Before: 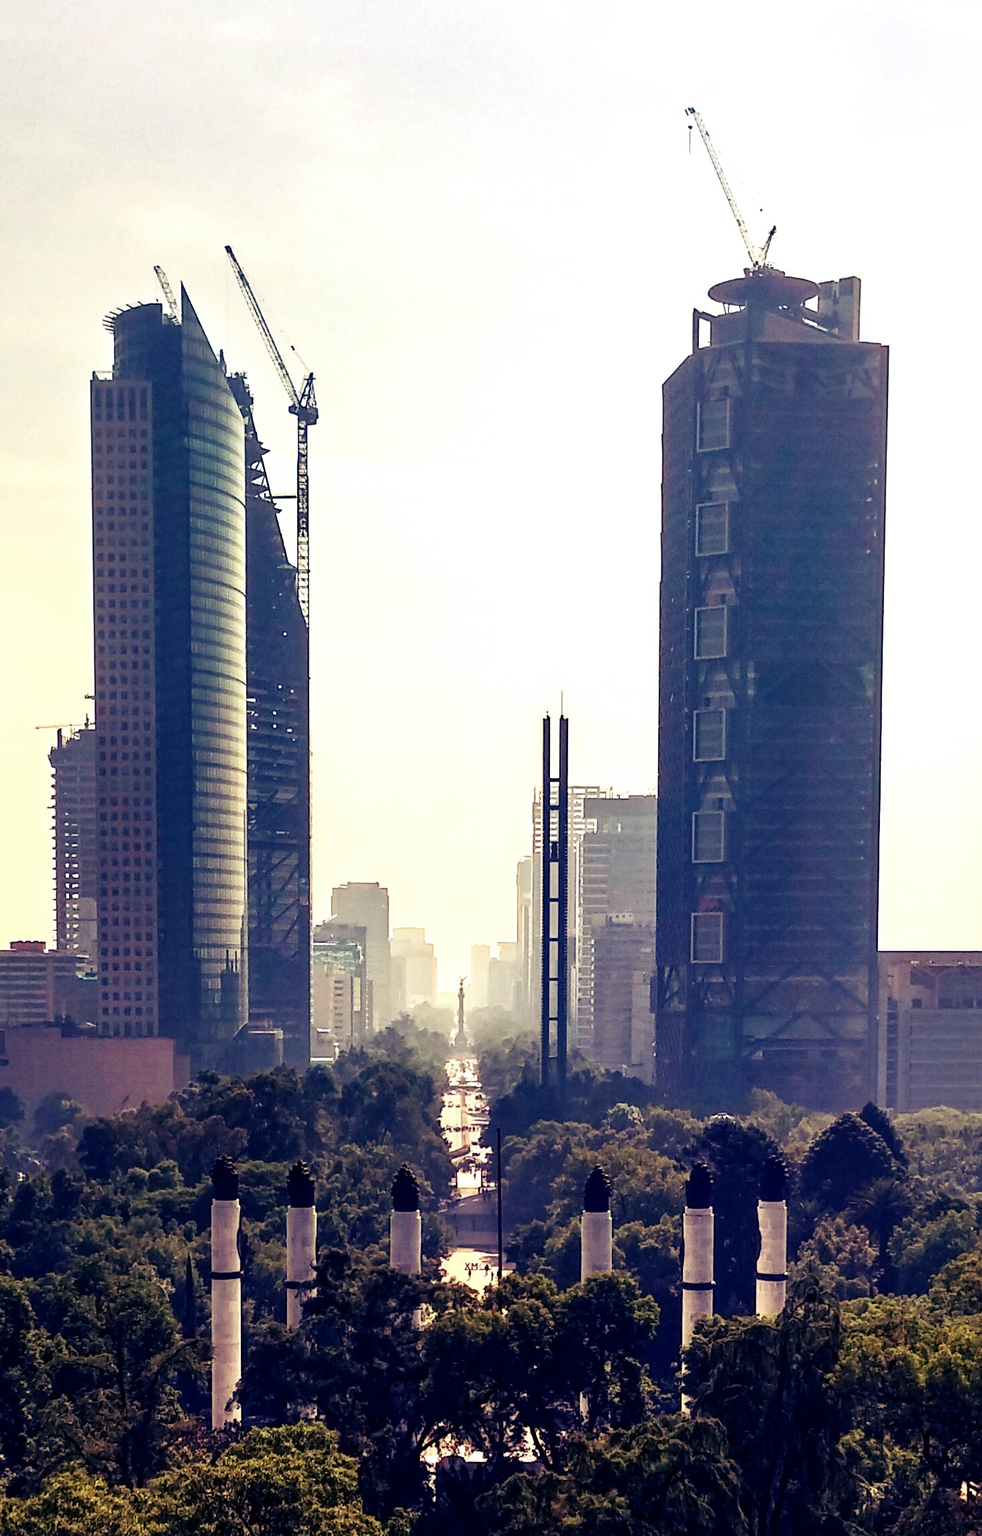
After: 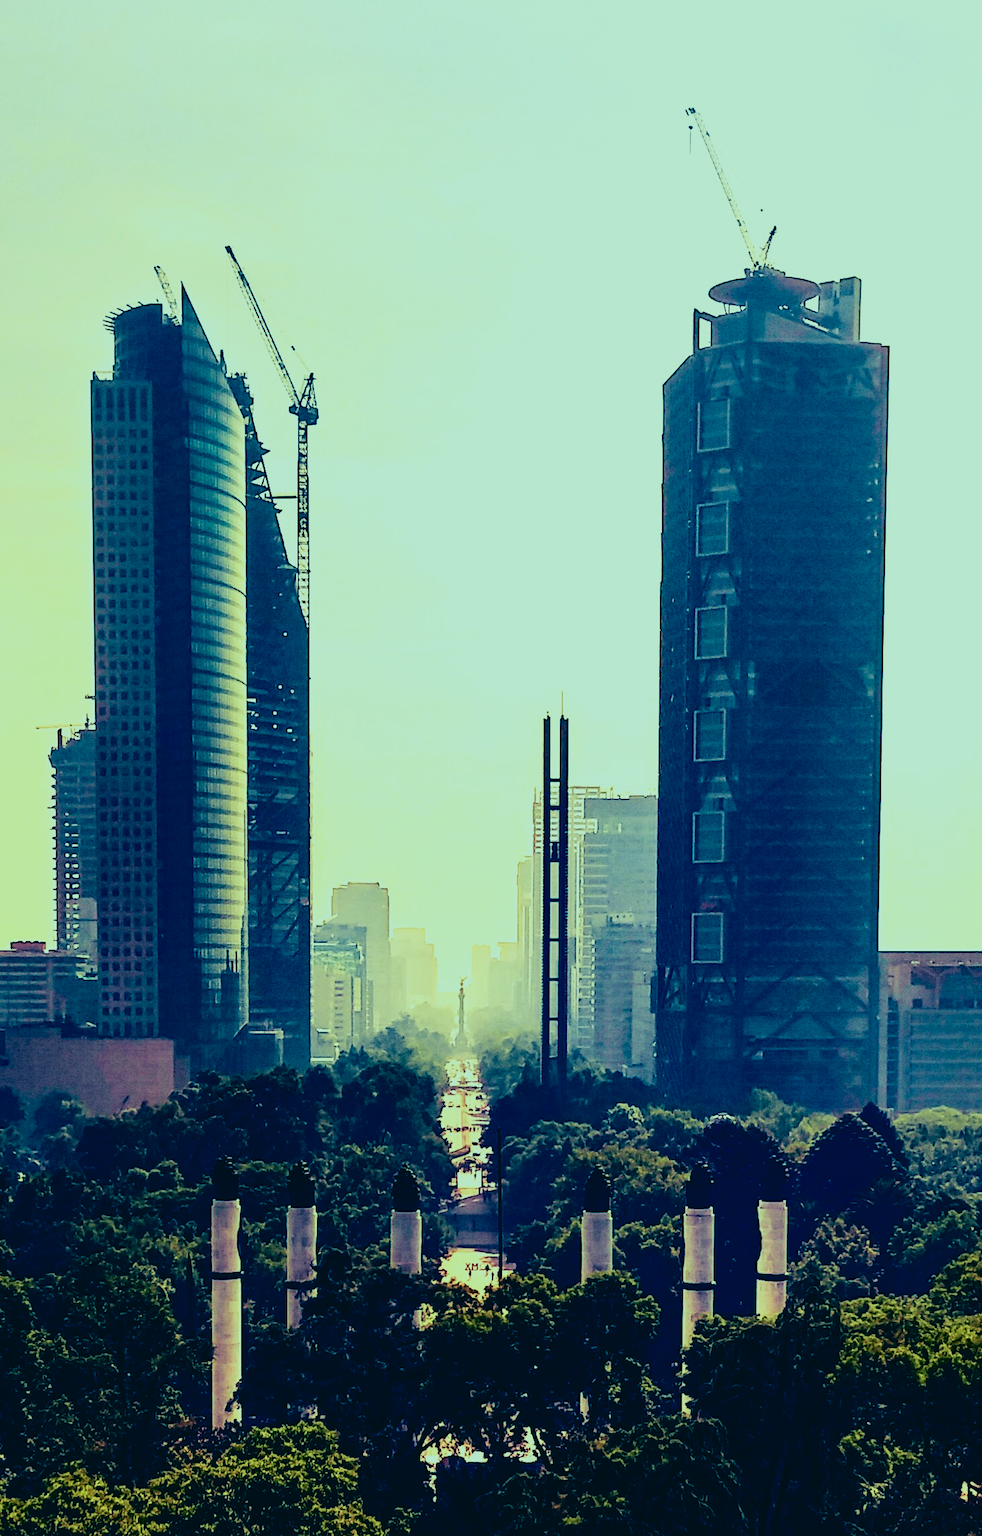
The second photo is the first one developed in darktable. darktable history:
filmic rgb: black relative exposure -7.08 EV, white relative exposure 5.36 EV, hardness 3.03, iterations of high-quality reconstruction 0
color correction: highlights a* -19.69, highlights b* 9.8, shadows a* -20.14, shadows b* -10.92
tone curve: curves: ch0 [(0, 0.01) (0.133, 0.057) (0.338, 0.327) (0.494, 0.55) (0.726, 0.807) (1, 1)]; ch1 [(0, 0) (0.346, 0.324) (0.45, 0.431) (0.5, 0.5) (0.522, 0.517) (0.543, 0.578) (1, 1)]; ch2 [(0, 0) (0.44, 0.424) (0.501, 0.499) (0.564, 0.611) (0.622, 0.667) (0.707, 0.746) (1, 1)], color space Lab, independent channels, preserve colors none
exposure: exposure -0.147 EV, compensate highlight preservation false
